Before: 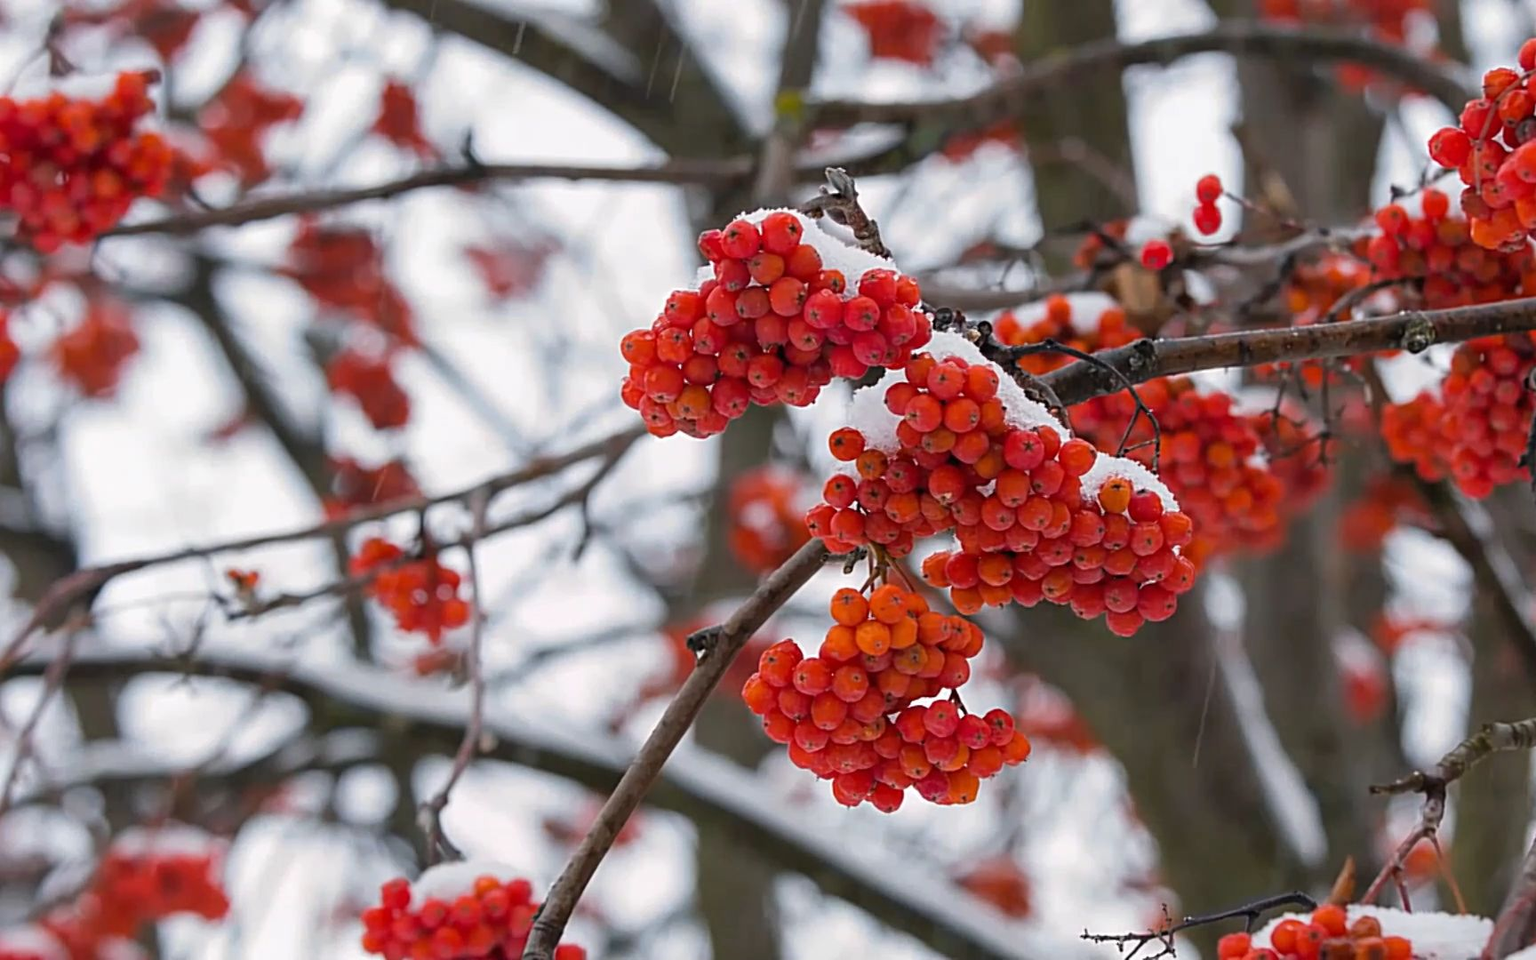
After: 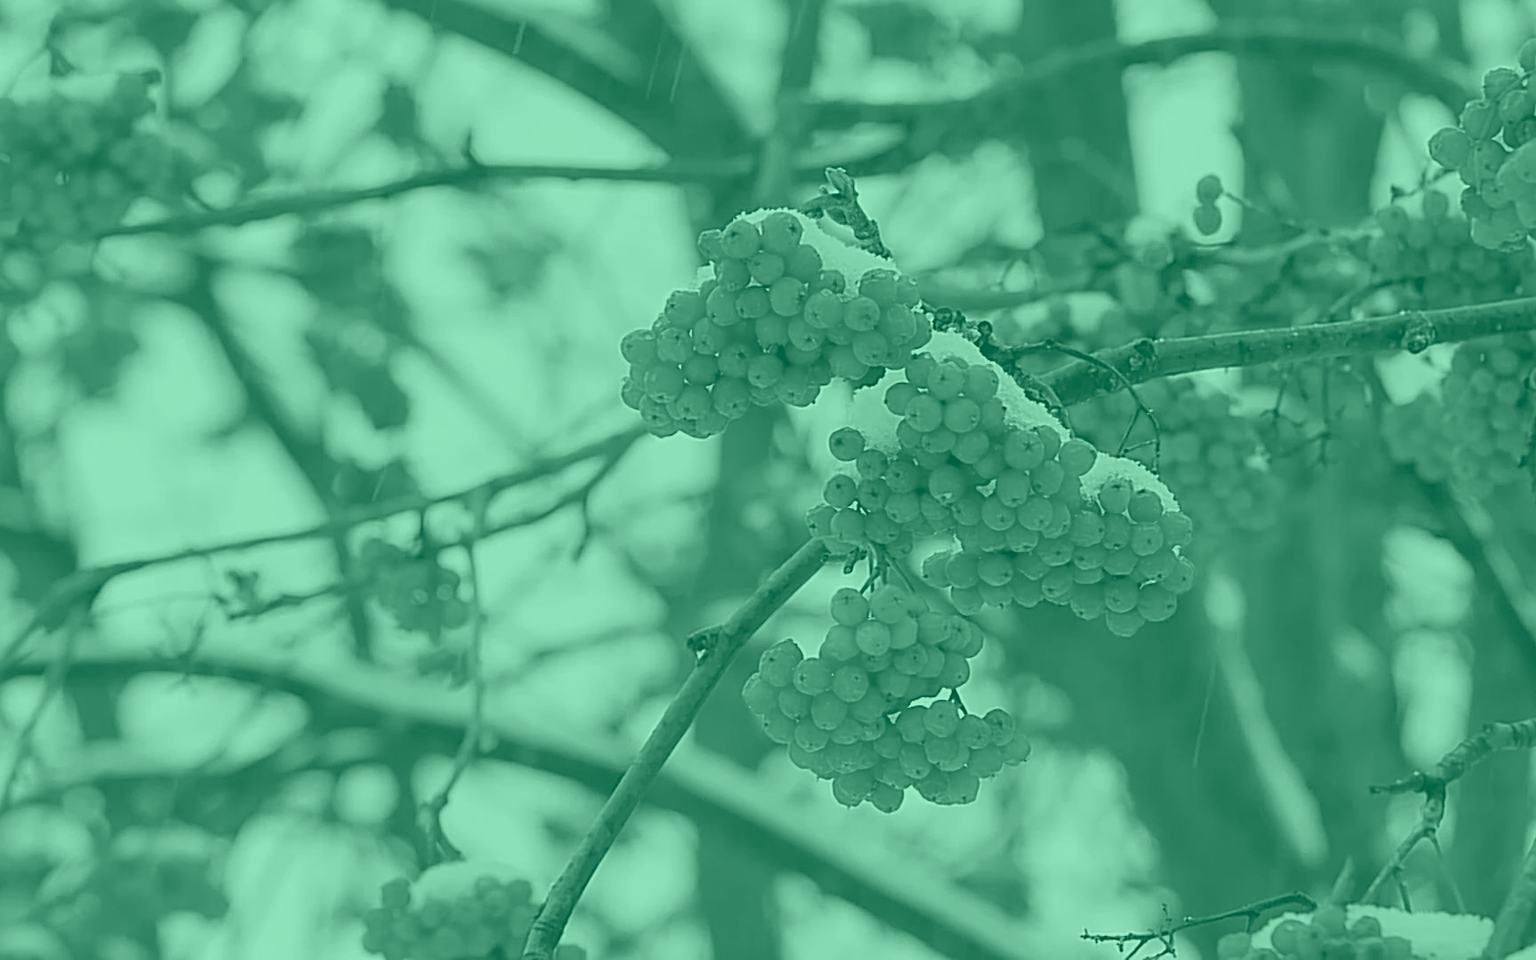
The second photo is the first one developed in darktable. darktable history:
colorize: hue 147.6°, saturation 65%, lightness 21.64%
sharpen: on, module defaults
